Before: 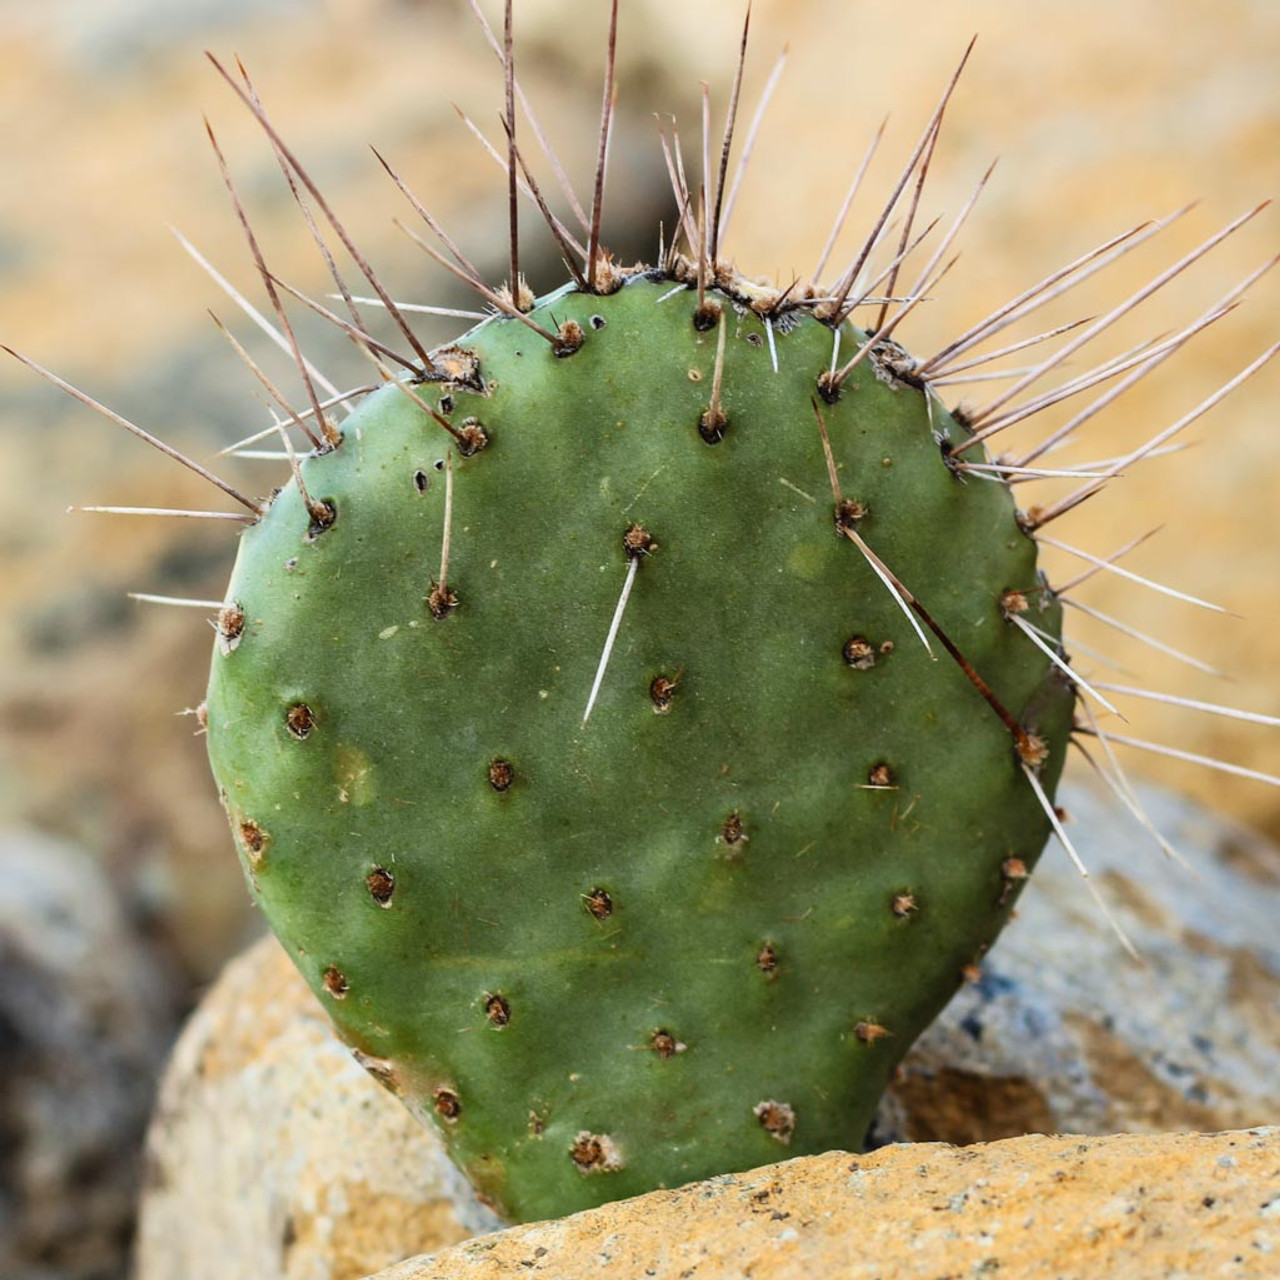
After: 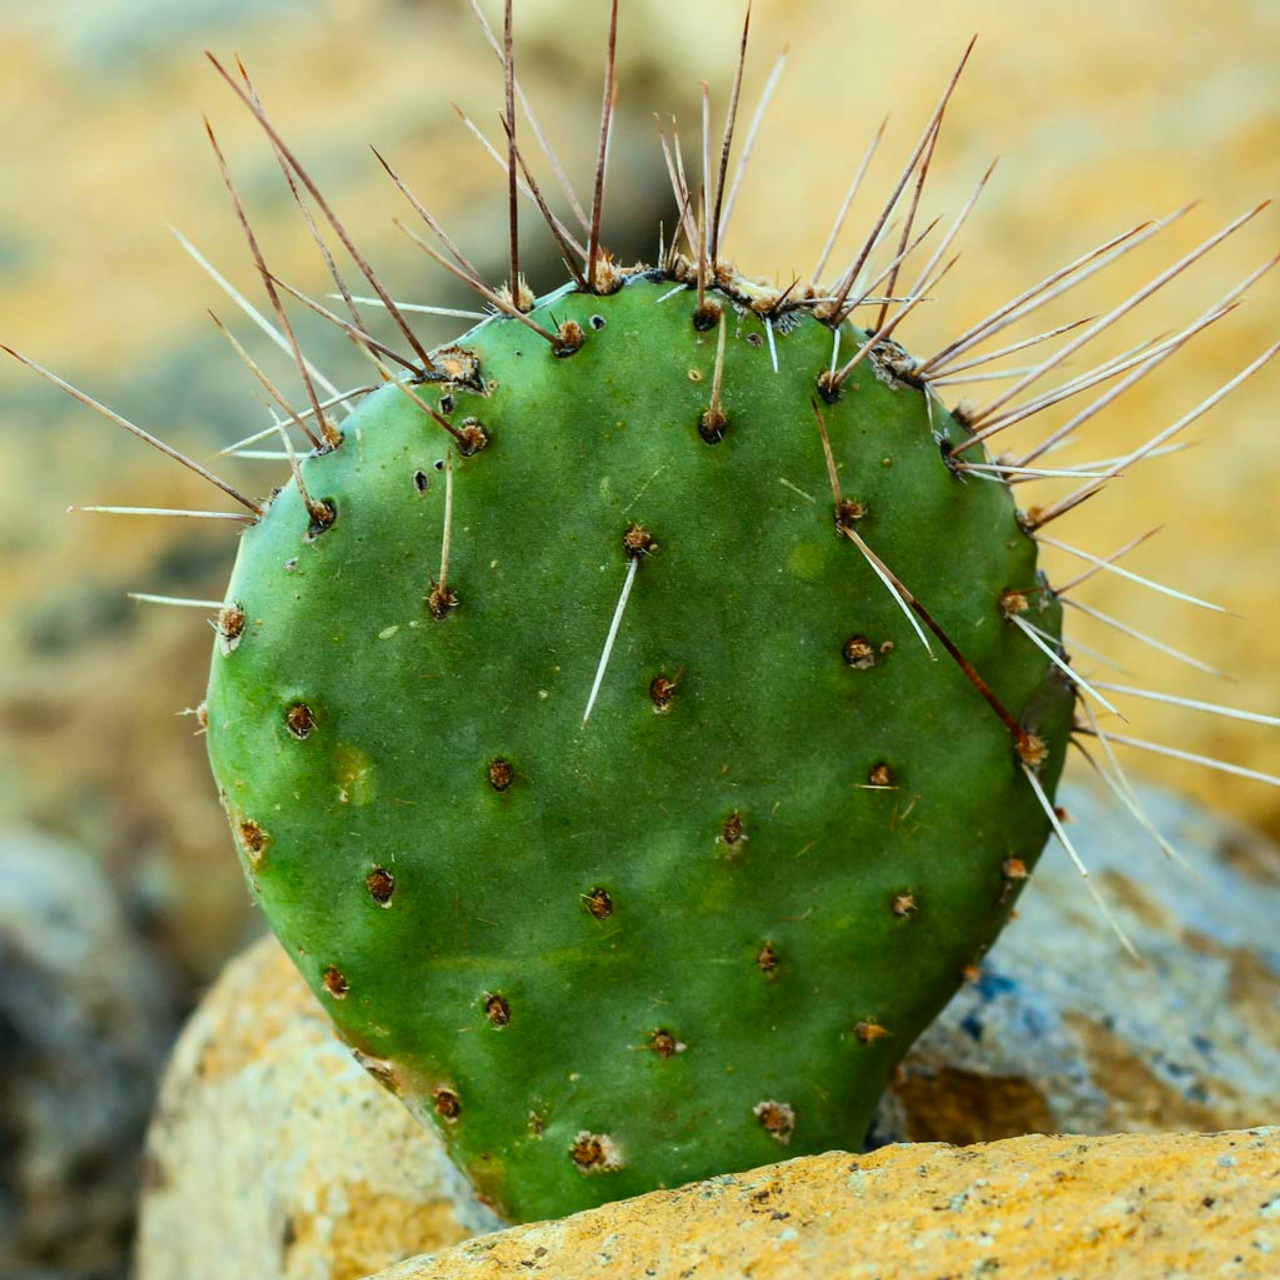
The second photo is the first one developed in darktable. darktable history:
contrast brightness saturation: contrast 0.03, brightness -0.04
exposure: compensate highlight preservation false
color balance rgb: on, module defaults
color correction: highlights a* -7.33, highlights b* 1.26, shadows a* -3.55, saturation 1.4
